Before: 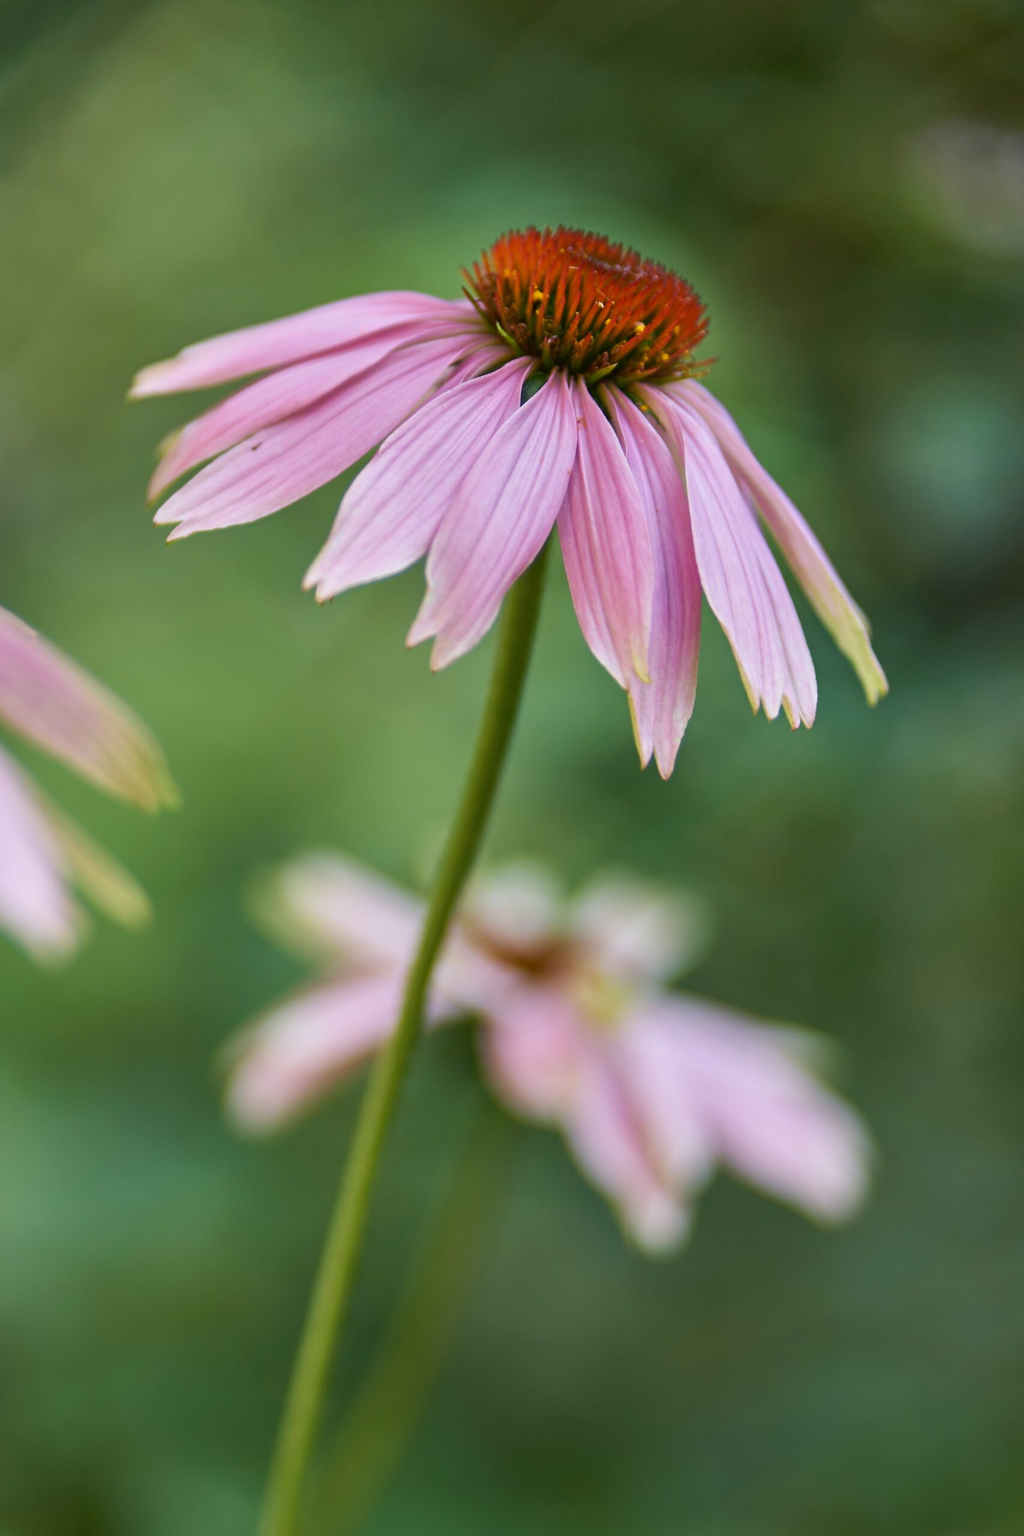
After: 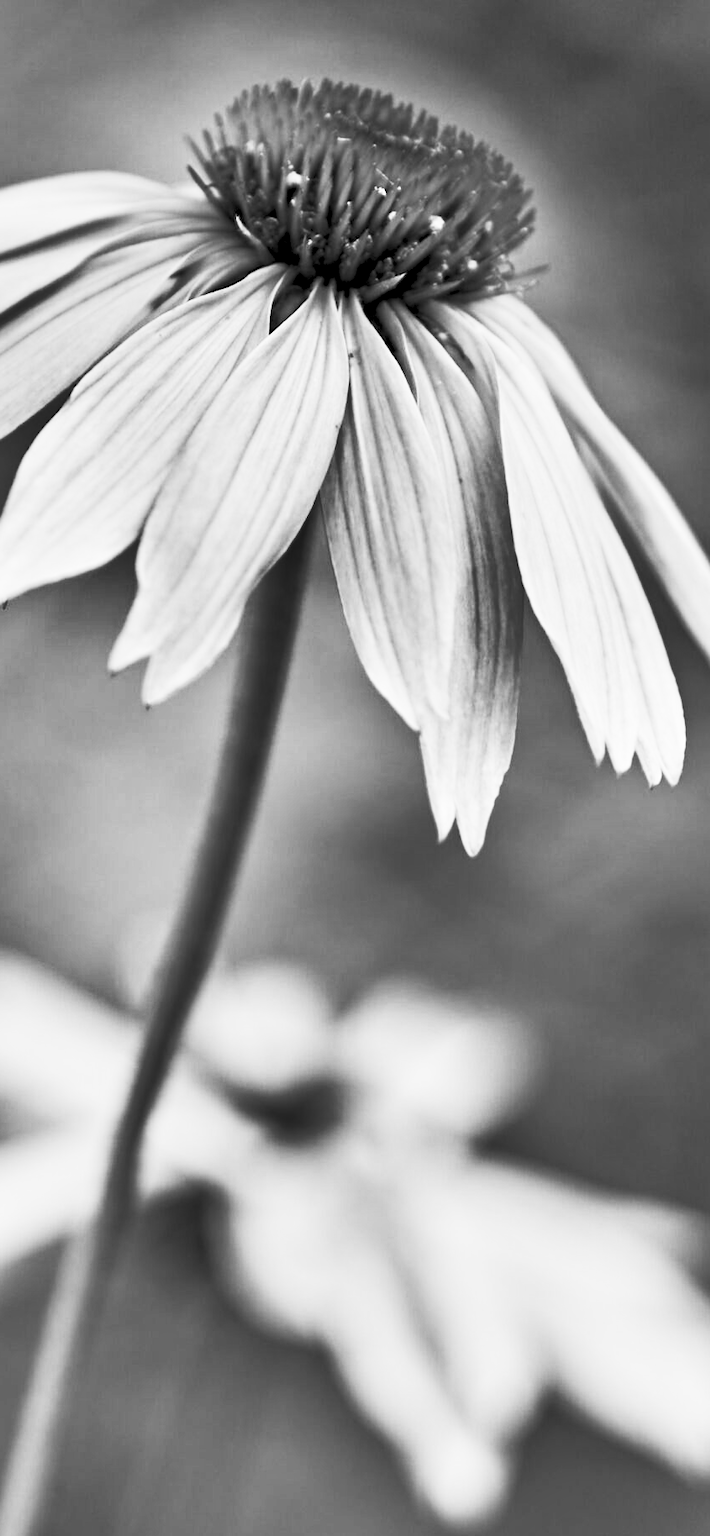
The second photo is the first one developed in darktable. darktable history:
contrast brightness saturation: contrast 0.53, brightness 0.47, saturation -1
tone equalizer: on, module defaults
color balance rgb: global offset › luminance -0.5%, perceptual saturation grading › highlights -17.77%, perceptual saturation grading › mid-tones 33.1%, perceptual saturation grading › shadows 50.52%, perceptual brilliance grading › highlights 10.8%, perceptual brilliance grading › shadows -10.8%, global vibrance 24.22%, contrast -25%
crop: left 32.075%, top 10.976%, right 18.355%, bottom 17.596%
color zones: curves: ch0 [(0.473, 0.374) (0.742, 0.784)]; ch1 [(0.354, 0.737) (0.742, 0.705)]; ch2 [(0.318, 0.421) (0.758, 0.532)]
contrast equalizer: octaves 7, y [[0.6 ×6], [0.55 ×6], [0 ×6], [0 ×6], [0 ×6]], mix 0.53
shadows and highlights: shadows 60, highlights -60.23, soften with gaussian
